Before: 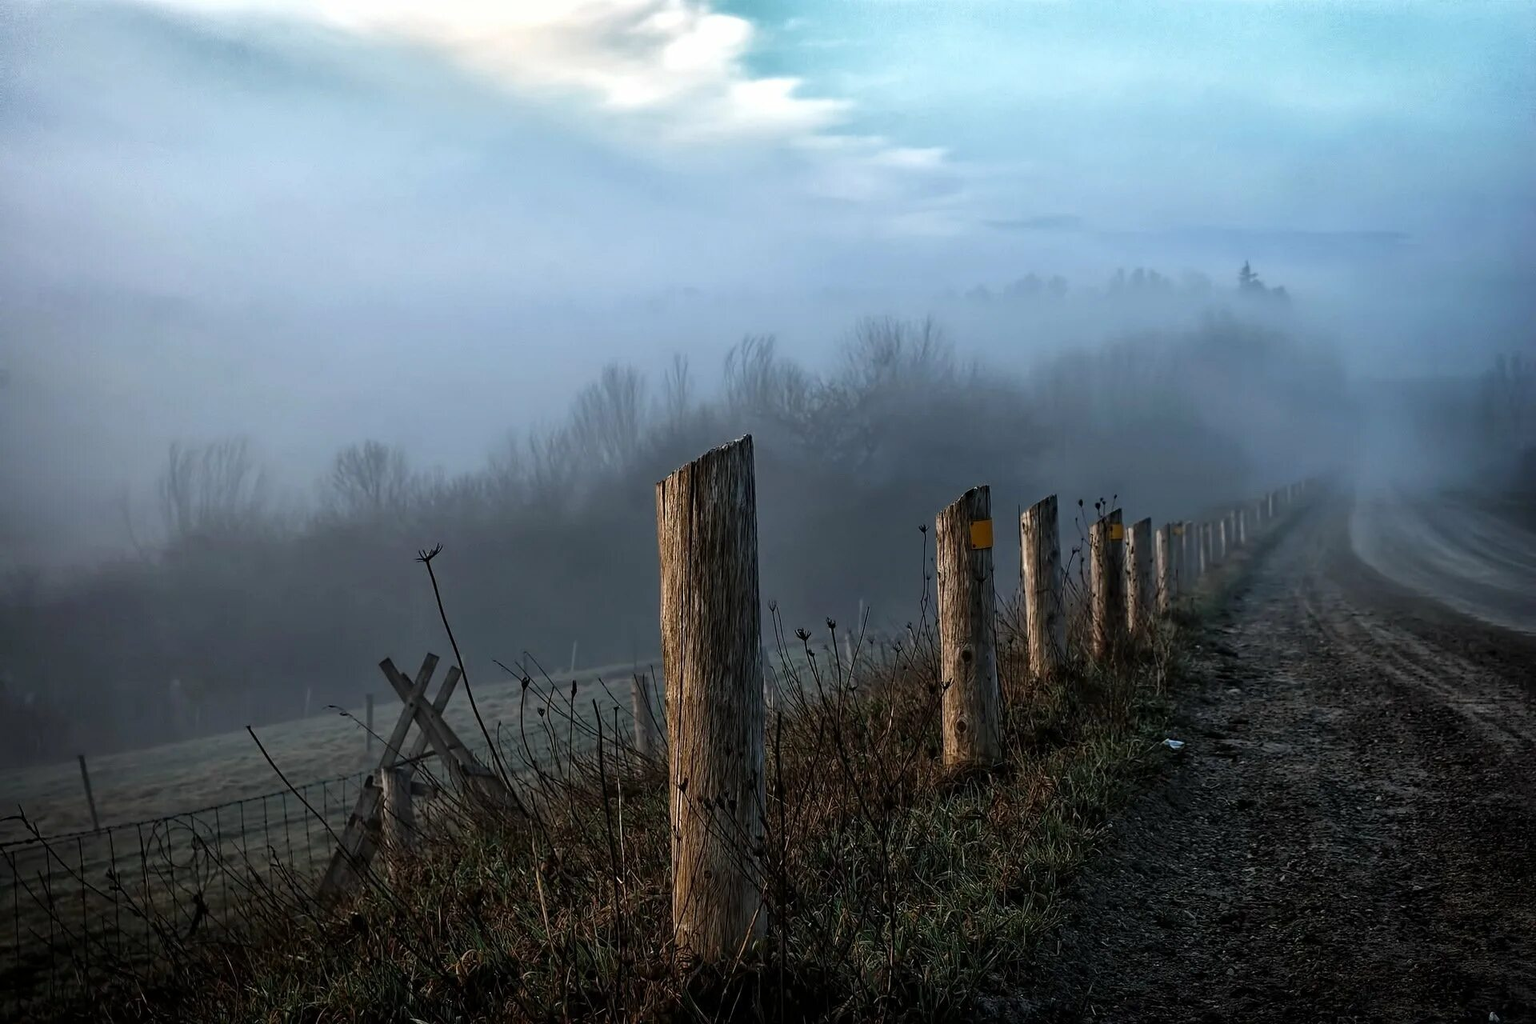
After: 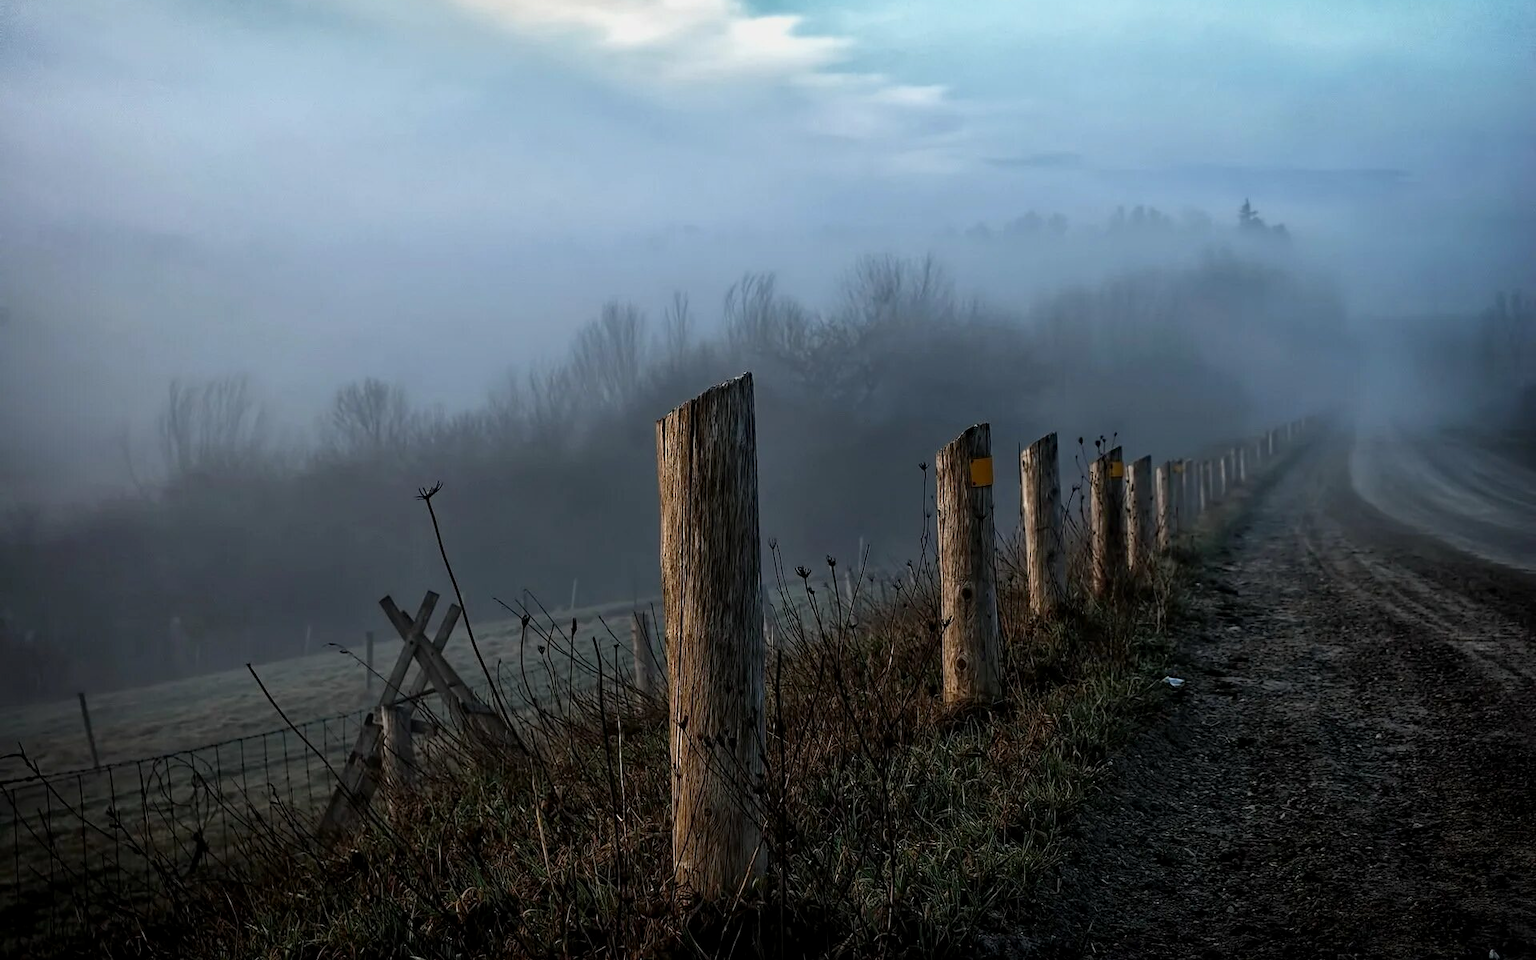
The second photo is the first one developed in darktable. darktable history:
crop and rotate: top 6.114%
exposure: black level correction 0.001, exposure -0.203 EV, compensate highlight preservation false
